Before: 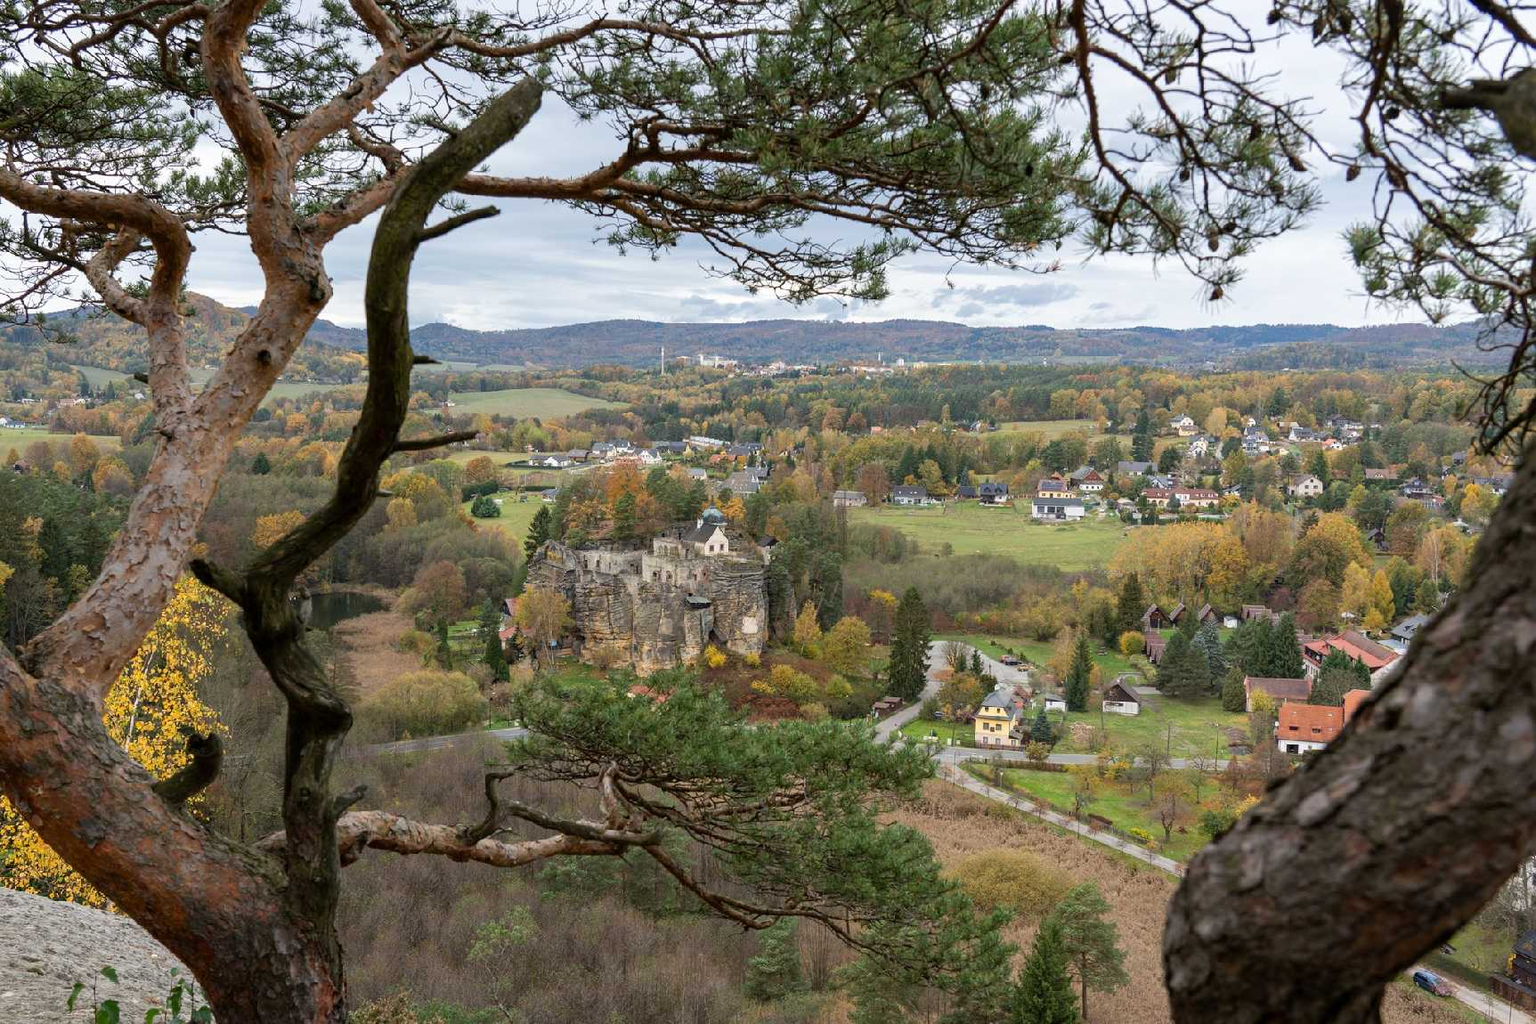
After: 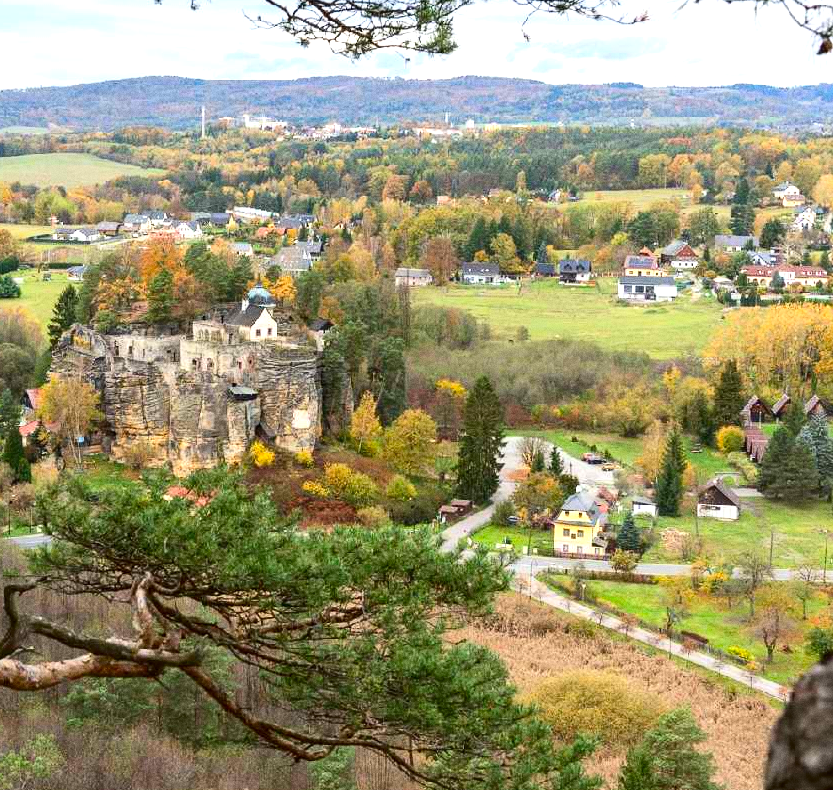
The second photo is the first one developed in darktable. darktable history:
crop: left 31.379%, top 24.658%, right 20.326%, bottom 6.628%
contrast brightness saturation: contrast 0.18, saturation 0.3
grain: coarseness 0.09 ISO
exposure: black level correction 0, exposure 0.7 EV, compensate exposure bias true, compensate highlight preservation false
